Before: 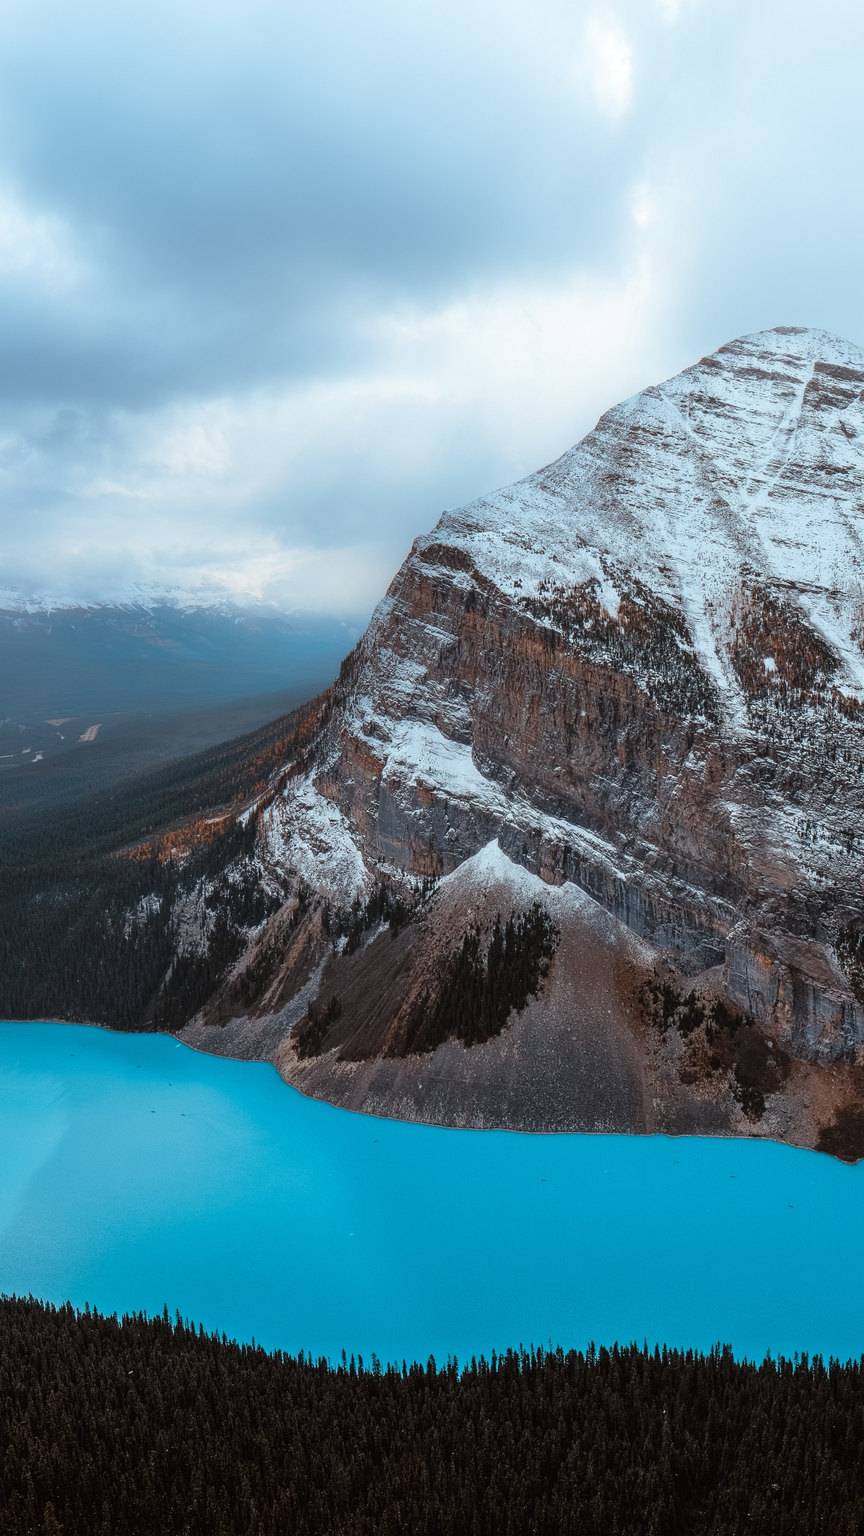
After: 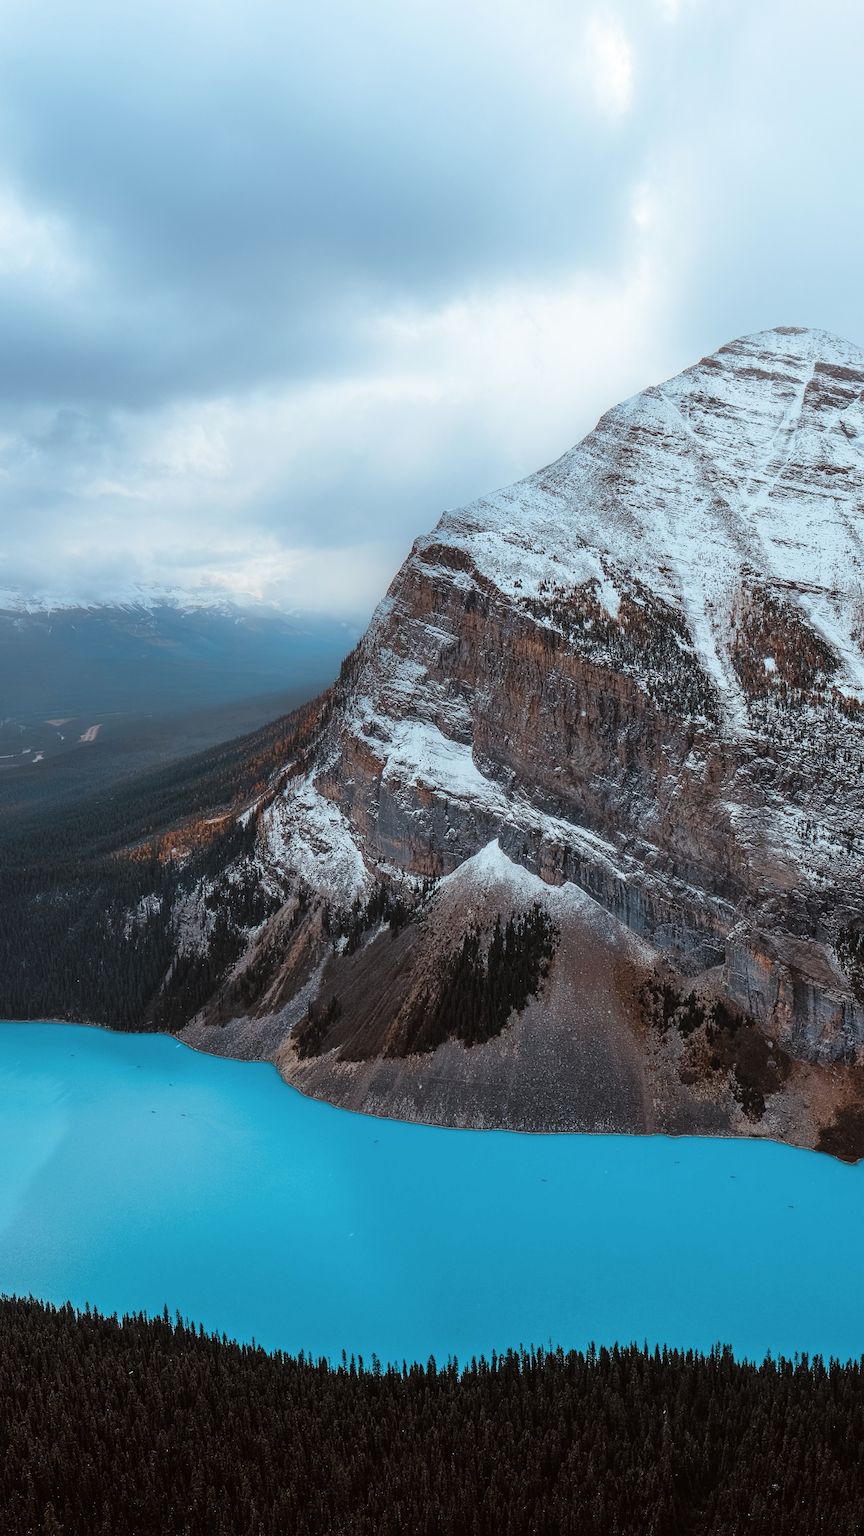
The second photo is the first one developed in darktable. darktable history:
tone equalizer: on, module defaults
contrast brightness saturation: saturation -0.046
